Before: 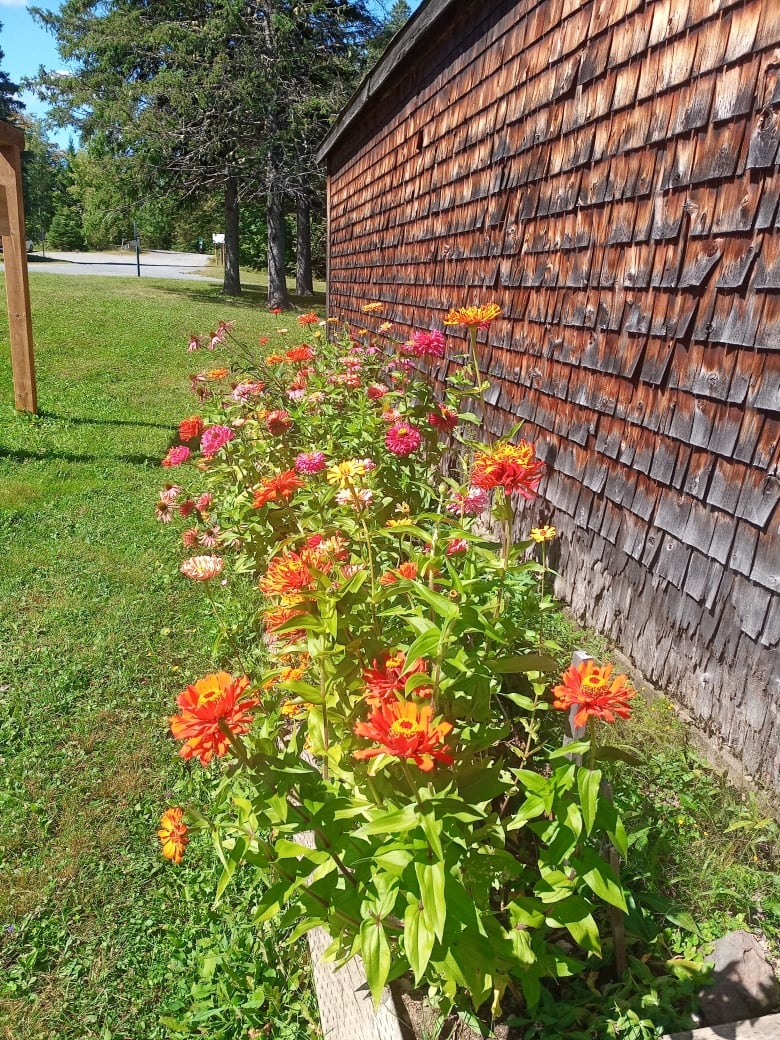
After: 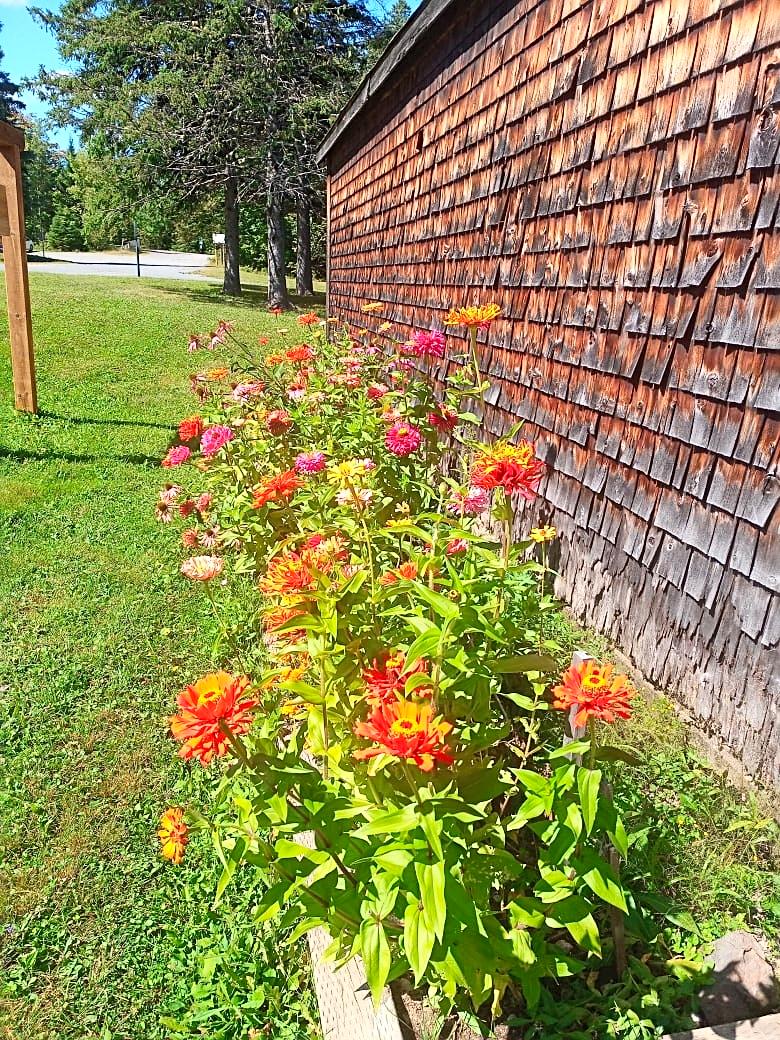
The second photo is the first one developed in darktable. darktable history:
contrast brightness saturation: contrast 0.2, brightness 0.16, saturation 0.22
sharpen: on, module defaults
